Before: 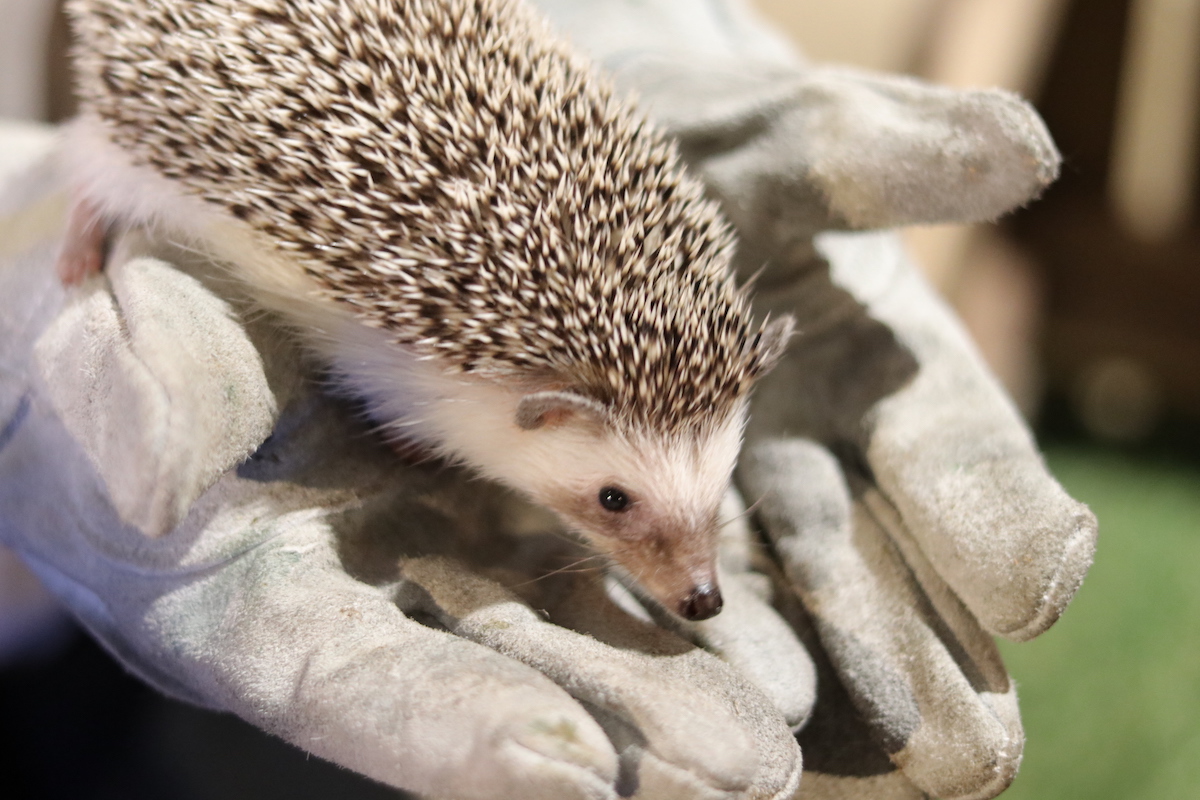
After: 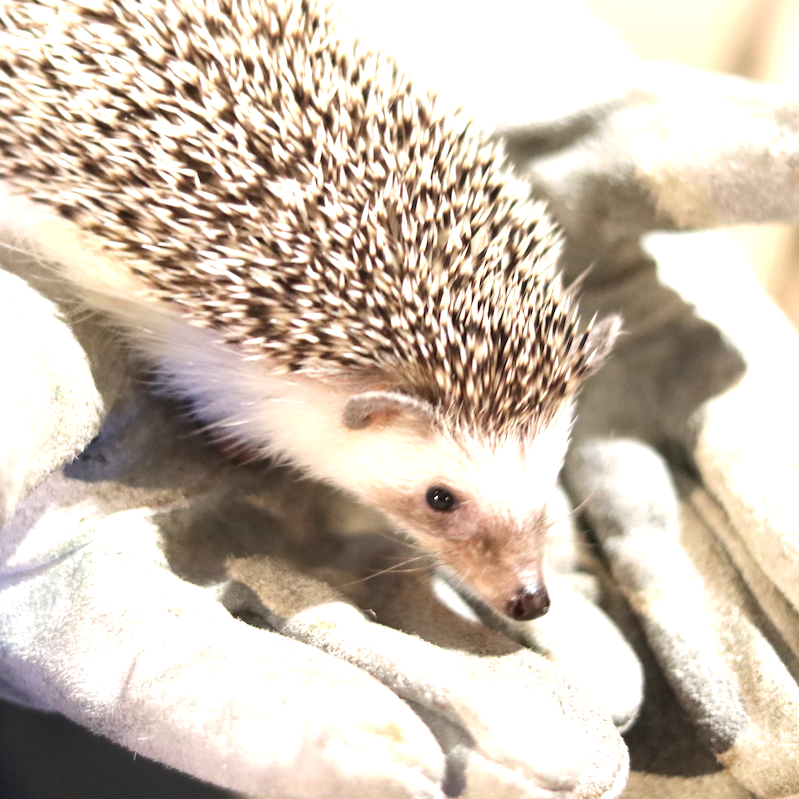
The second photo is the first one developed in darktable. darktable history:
exposure: black level correction 0, exposure 1.1 EV, compensate highlight preservation false
crop and rotate: left 14.436%, right 18.898%
